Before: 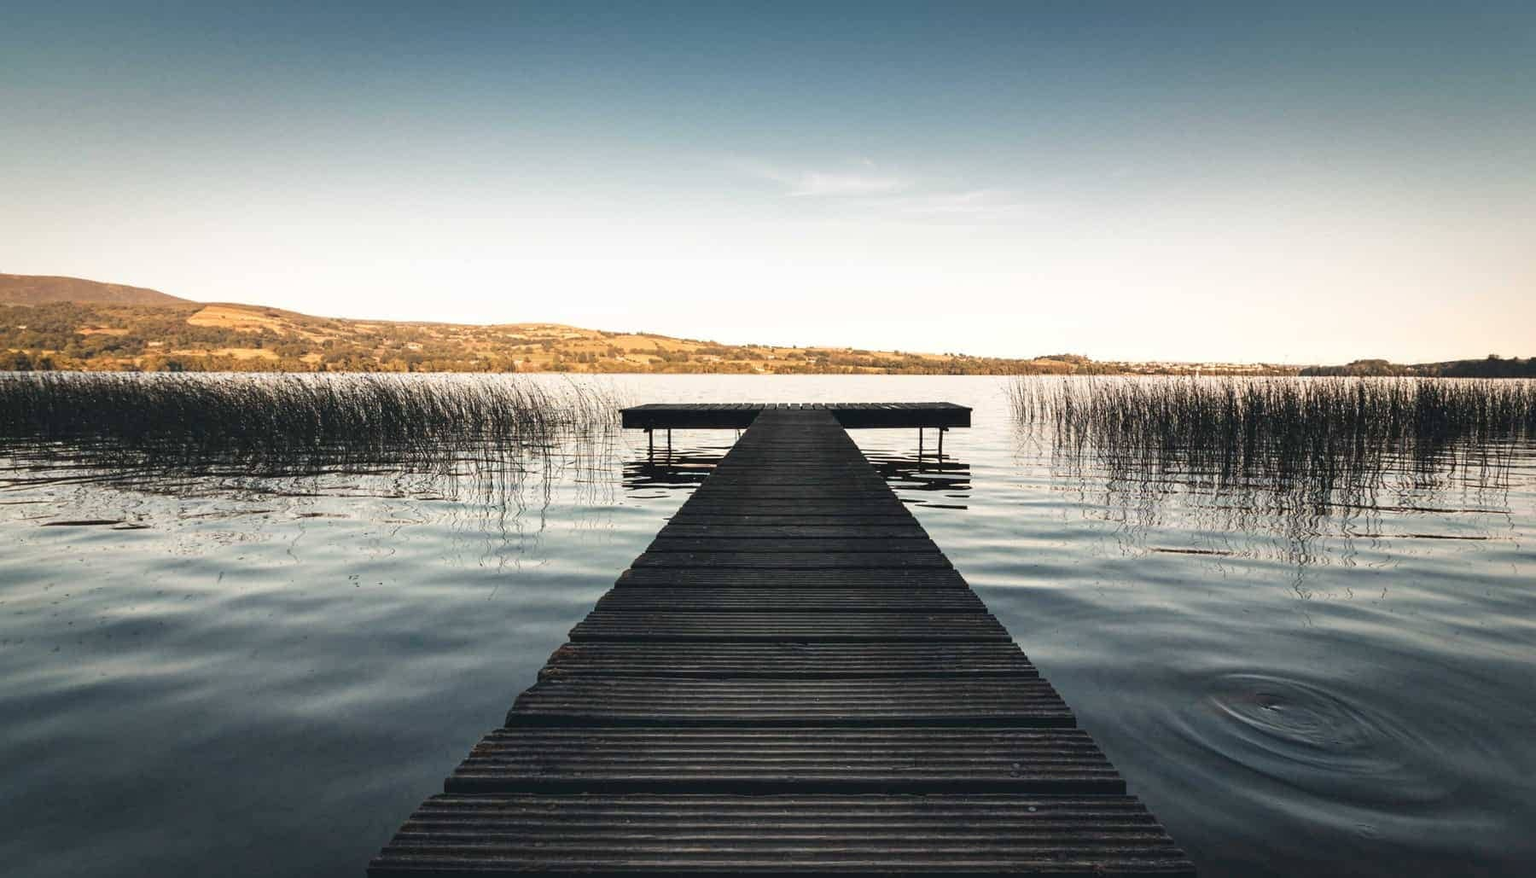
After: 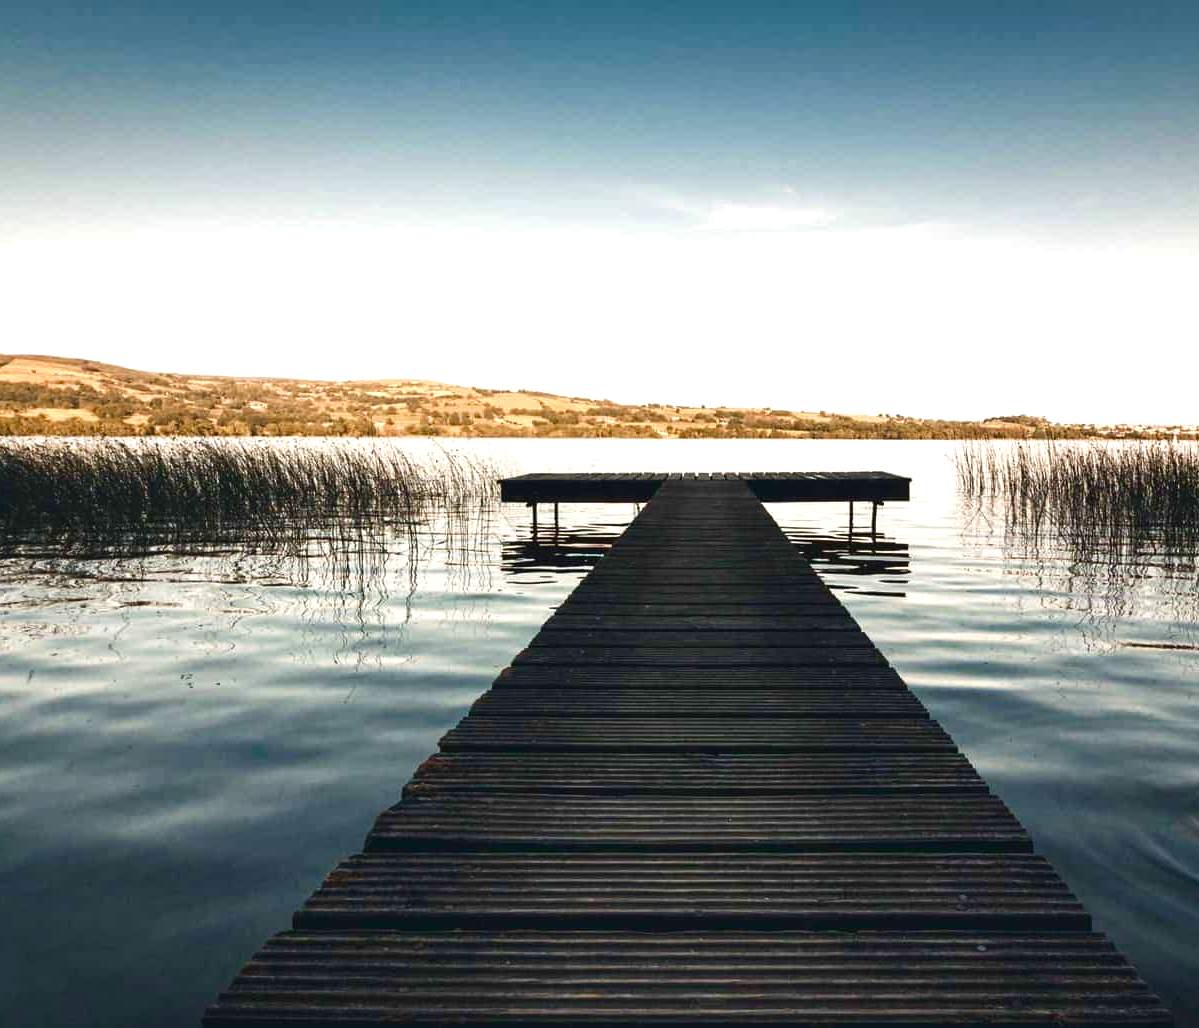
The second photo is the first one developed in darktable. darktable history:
contrast brightness saturation: saturation -0.05
color balance rgb: perceptual saturation grading › highlights -29.58%, perceptual saturation grading › mid-tones 29.47%, perceptual saturation grading › shadows 59.73%, perceptual brilliance grading › global brilliance -17.79%, perceptual brilliance grading › highlights 28.73%, global vibrance 15.44%
crop and rotate: left 12.673%, right 20.66%
velvia: on, module defaults
